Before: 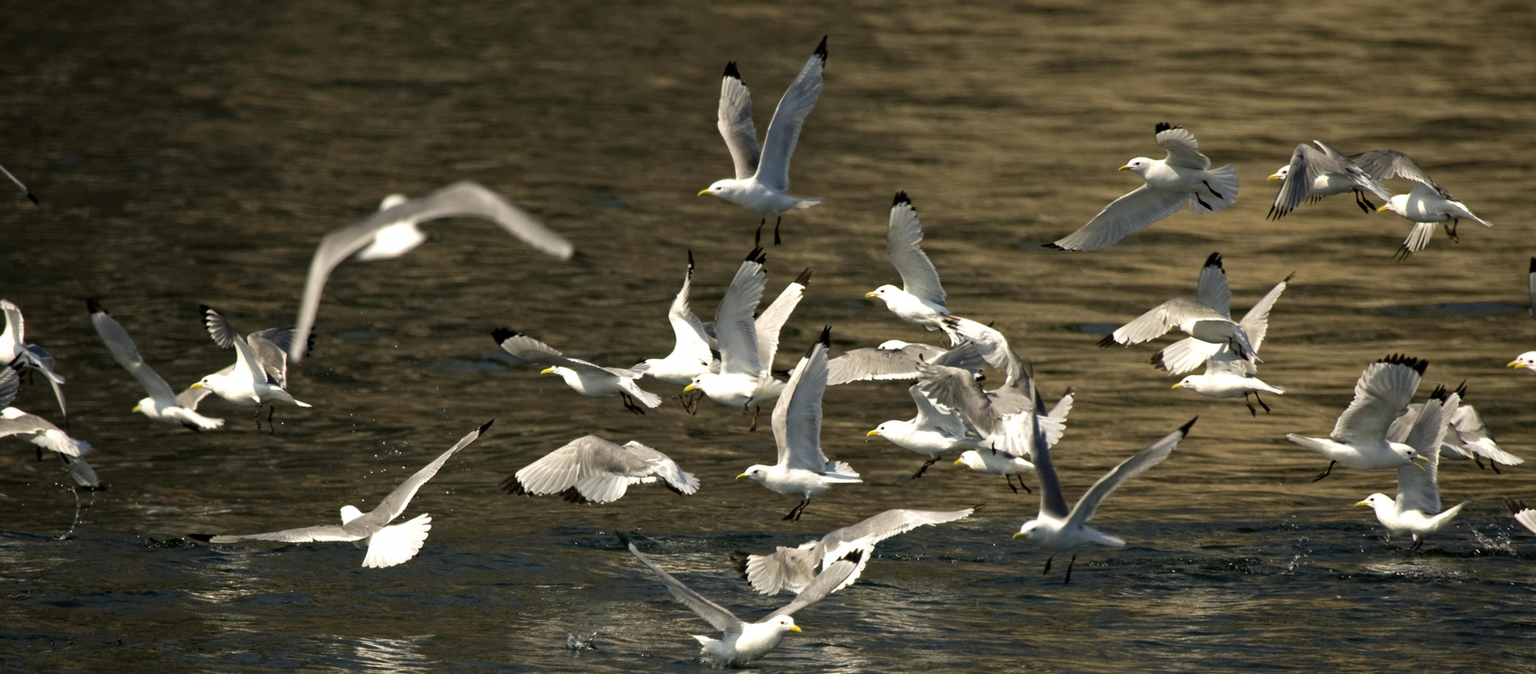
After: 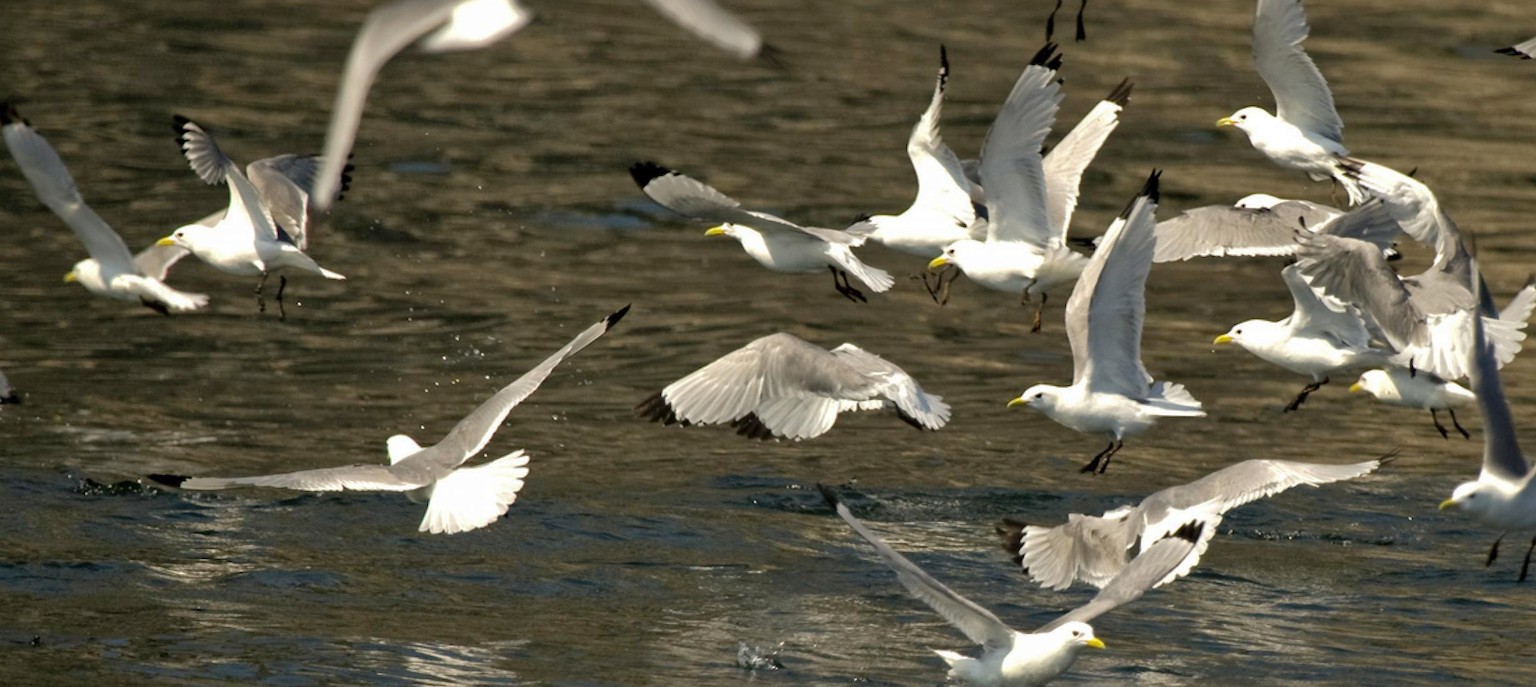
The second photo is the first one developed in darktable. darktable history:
shadows and highlights: on, module defaults
crop and rotate: angle -1.23°, left 3.706%, top 31.677%, right 29.335%
